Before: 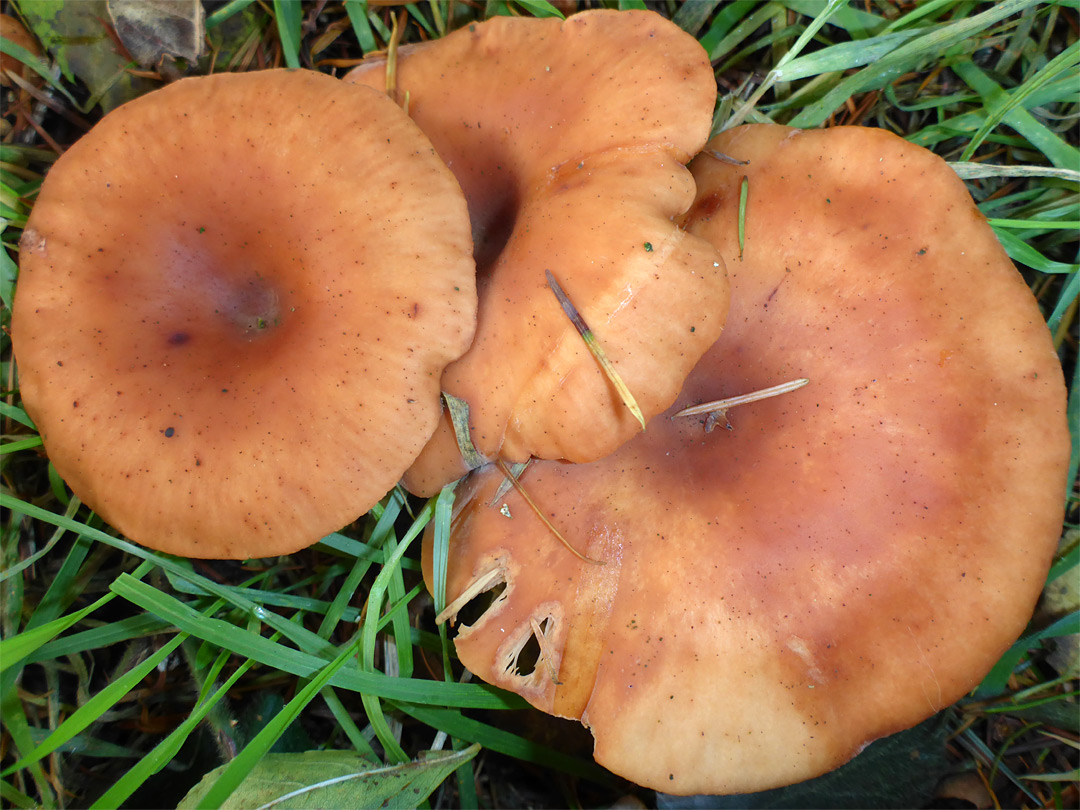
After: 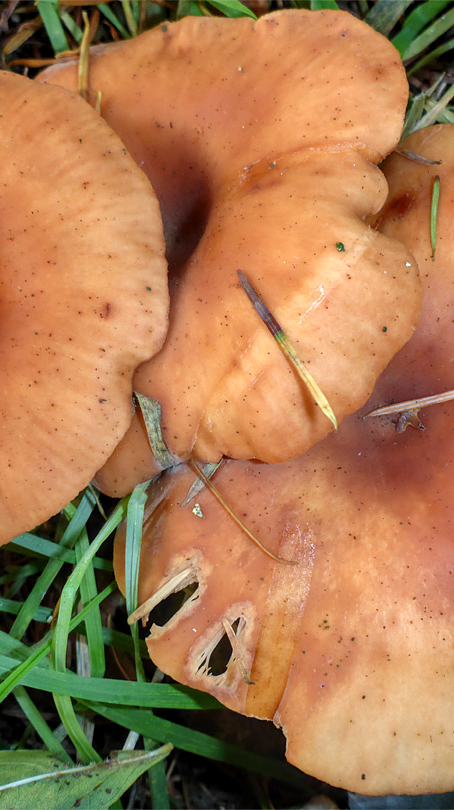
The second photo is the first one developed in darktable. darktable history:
crop: left 28.546%, right 29.358%
local contrast: on, module defaults
shadows and highlights: shadows 60.43, highlights color adjustment 72.5%, soften with gaussian
